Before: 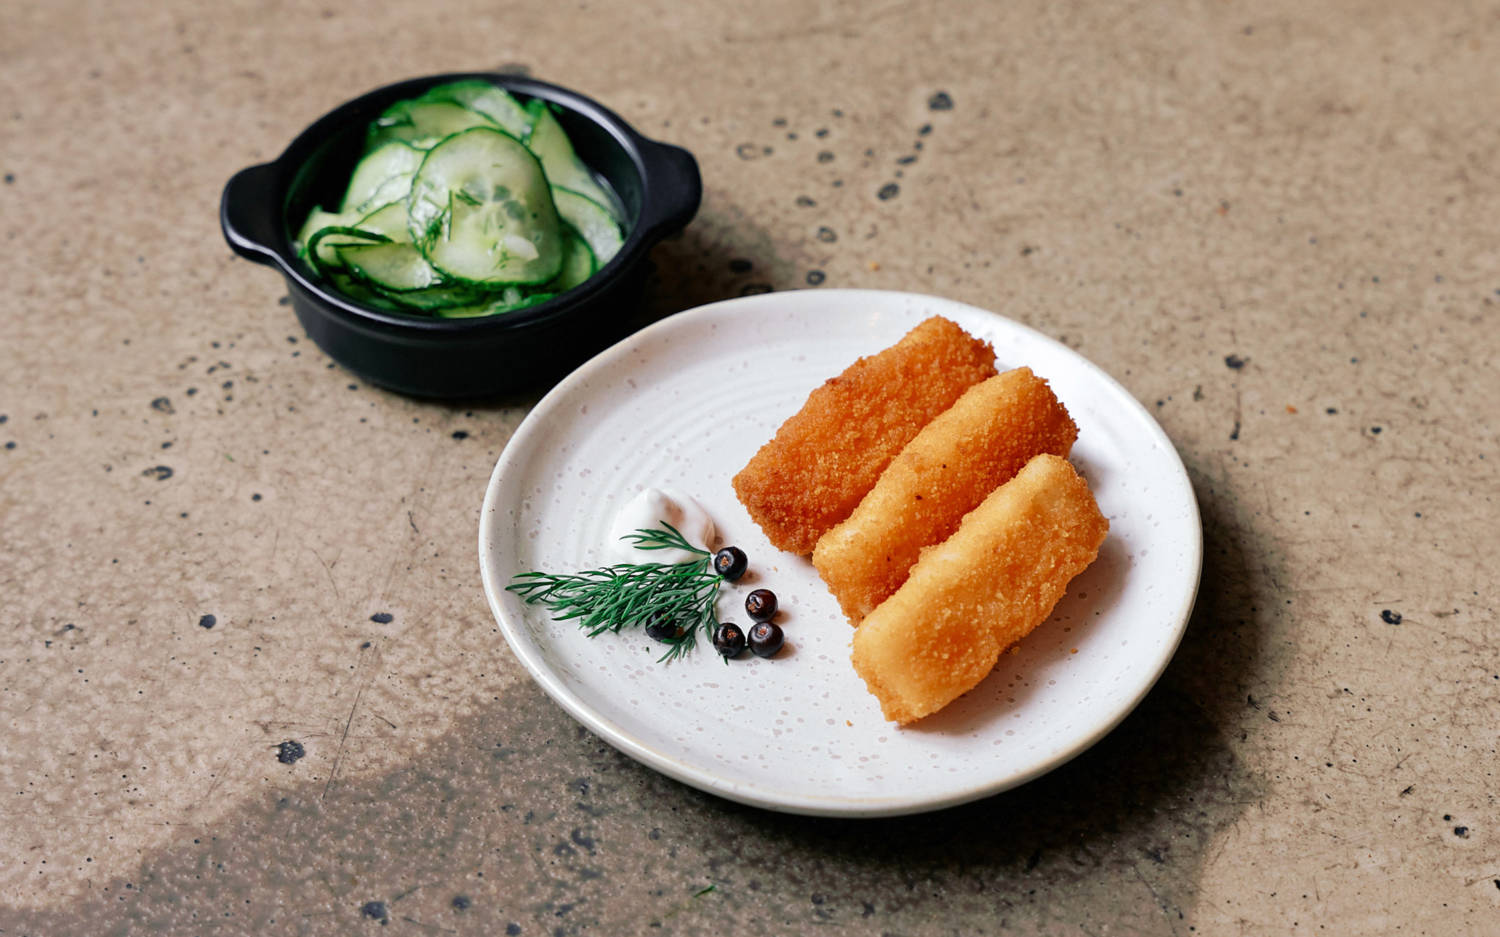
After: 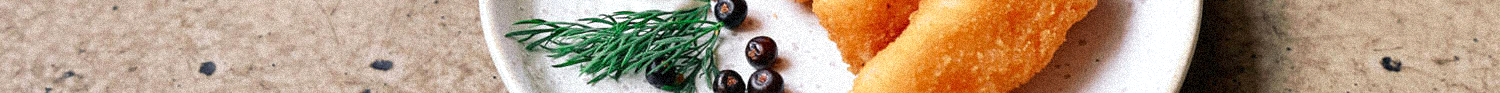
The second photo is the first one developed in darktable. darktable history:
crop and rotate: top 59.084%, bottom 30.916%
grain: strength 35%, mid-tones bias 0%
exposure: exposure 0.3 EV, compensate highlight preservation false
